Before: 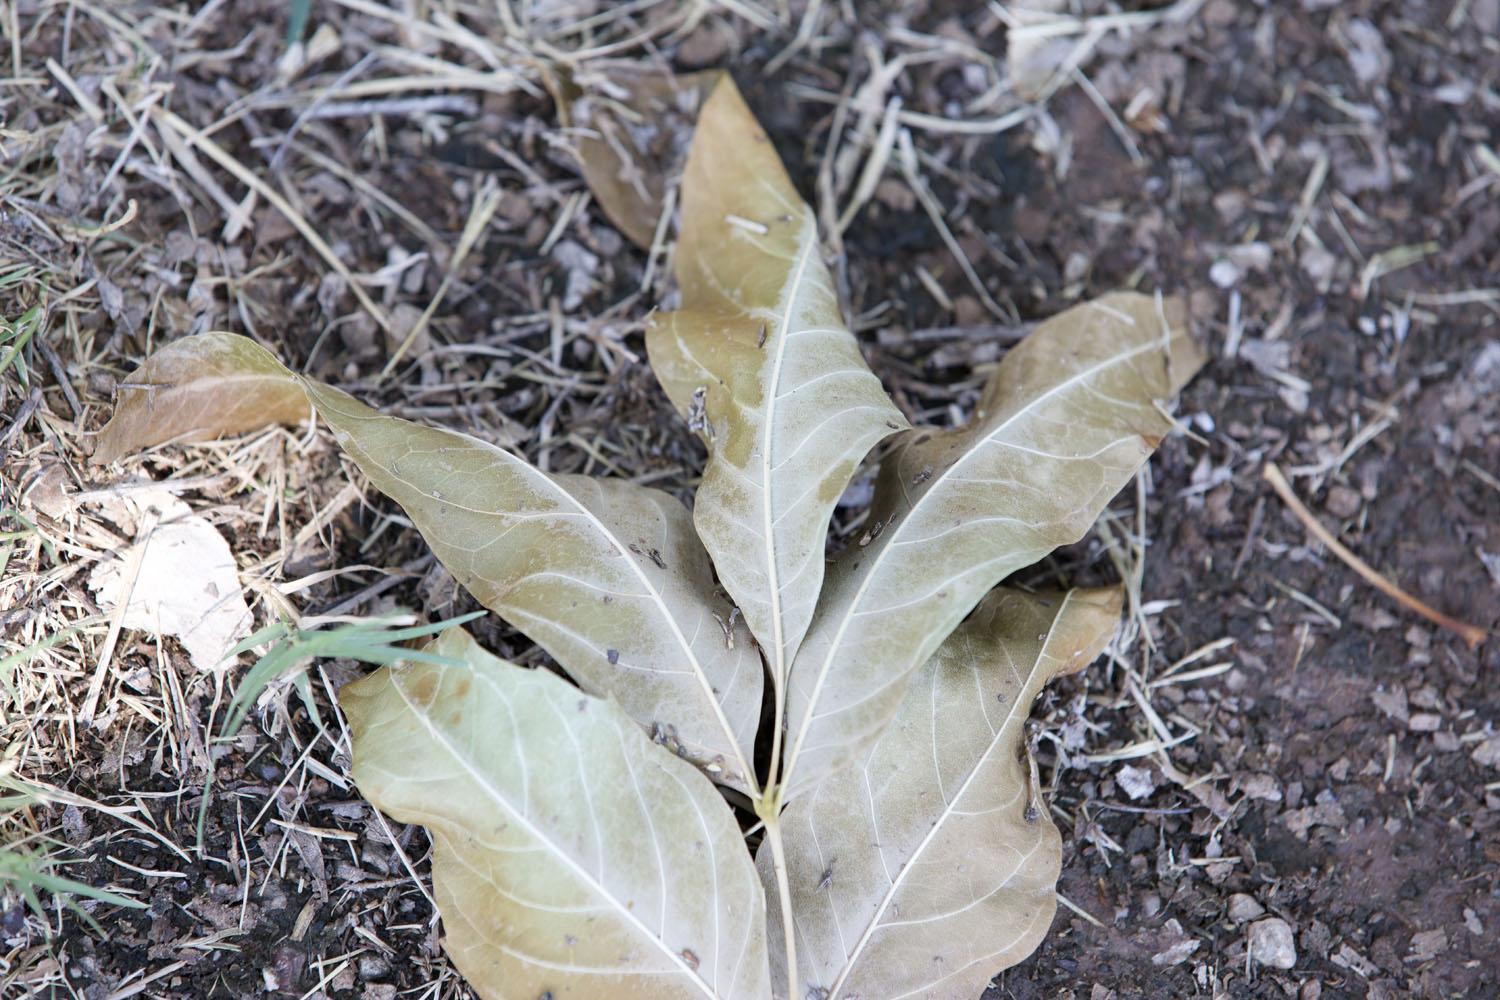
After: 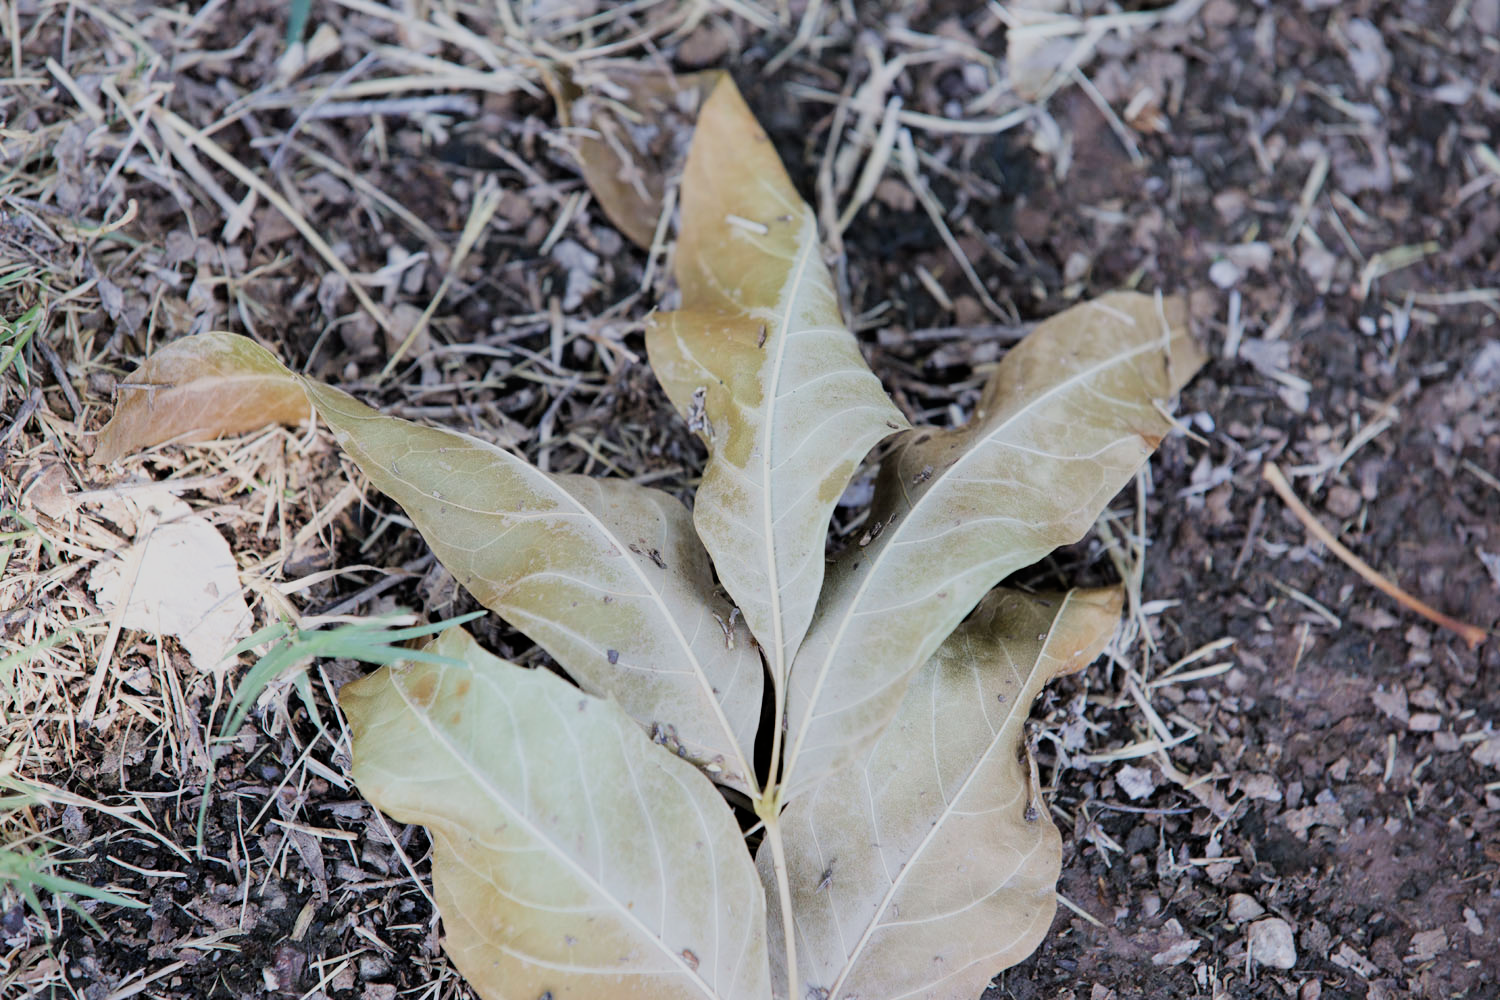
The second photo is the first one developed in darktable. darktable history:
exposure: compensate highlight preservation false
filmic rgb: black relative exposure -7.65 EV, white relative exposure 4.56 EV, hardness 3.61, contrast 1.106
shadows and highlights: shadows 29.61, highlights -30.47, low approximation 0.01, soften with gaussian
